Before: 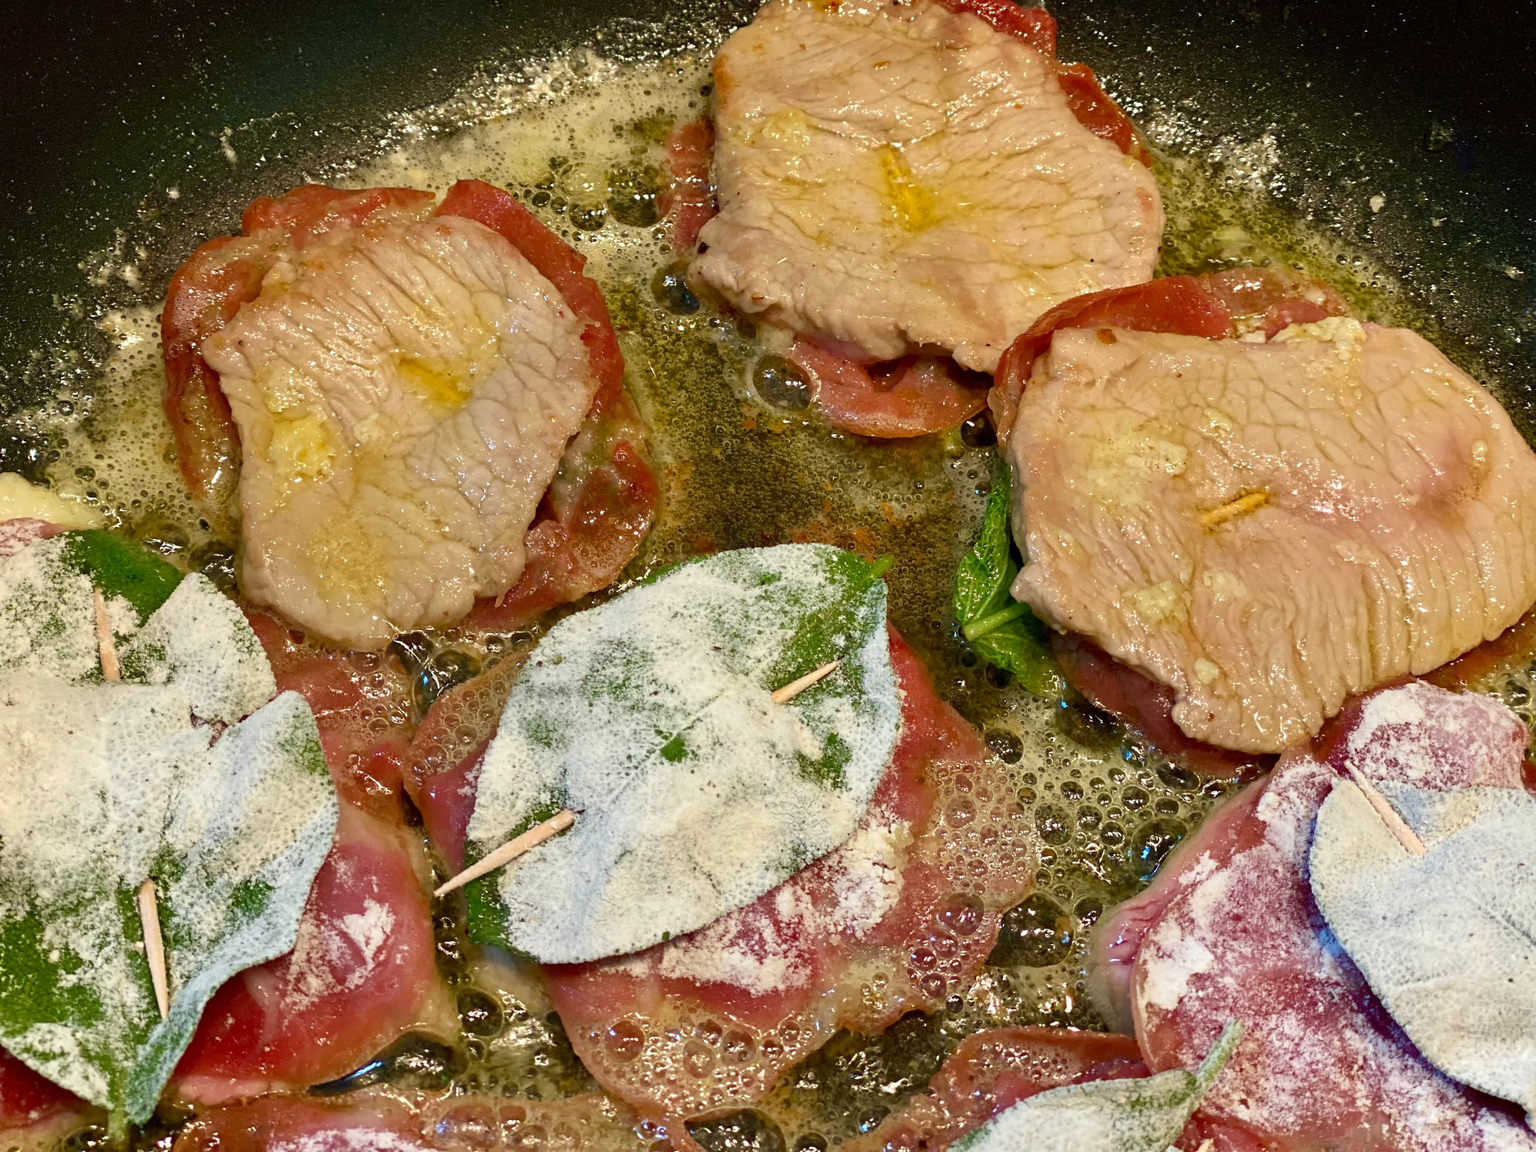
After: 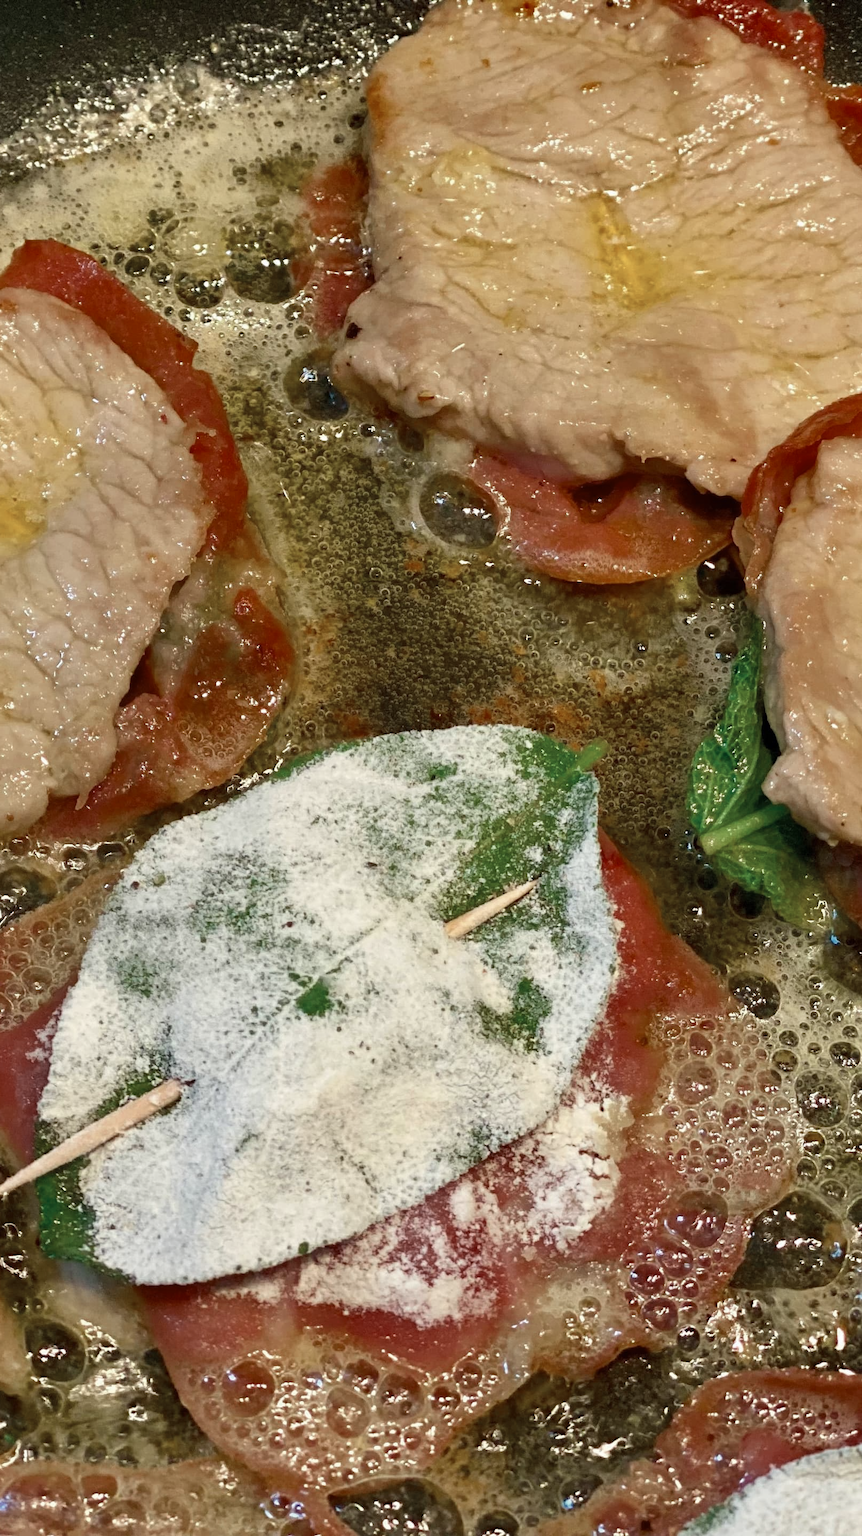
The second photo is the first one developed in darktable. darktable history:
crop: left 28.559%, right 29.327%
color zones: curves: ch0 [(0, 0.5) (0.125, 0.4) (0.25, 0.5) (0.375, 0.4) (0.5, 0.4) (0.625, 0.35) (0.75, 0.35) (0.875, 0.5)]; ch1 [(0, 0.35) (0.125, 0.45) (0.25, 0.35) (0.375, 0.35) (0.5, 0.35) (0.625, 0.35) (0.75, 0.45) (0.875, 0.35)]; ch2 [(0, 0.6) (0.125, 0.5) (0.25, 0.5) (0.375, 0.6) (0.5, 0.6) (0.625, 0.5) (0.75, 0.5) (0.875, 0.5)]
